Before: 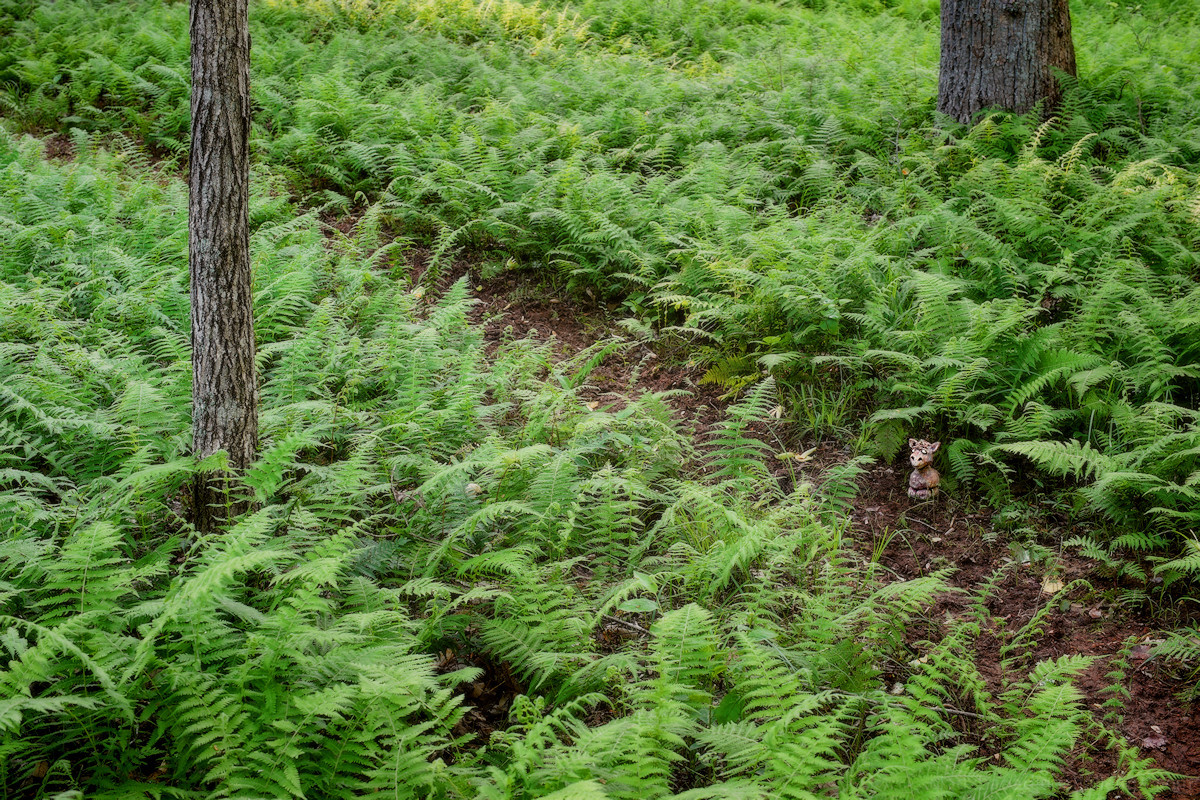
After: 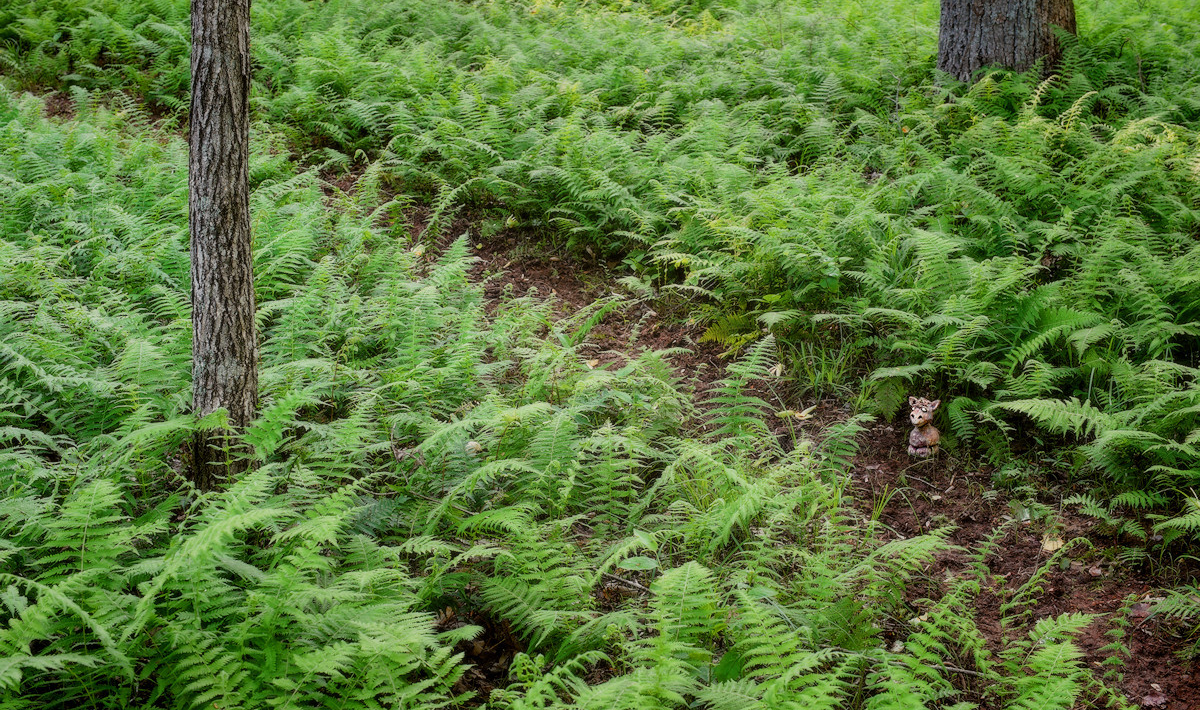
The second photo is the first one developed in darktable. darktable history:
crop and rotate: top 5.471%, bottom 5.758%
